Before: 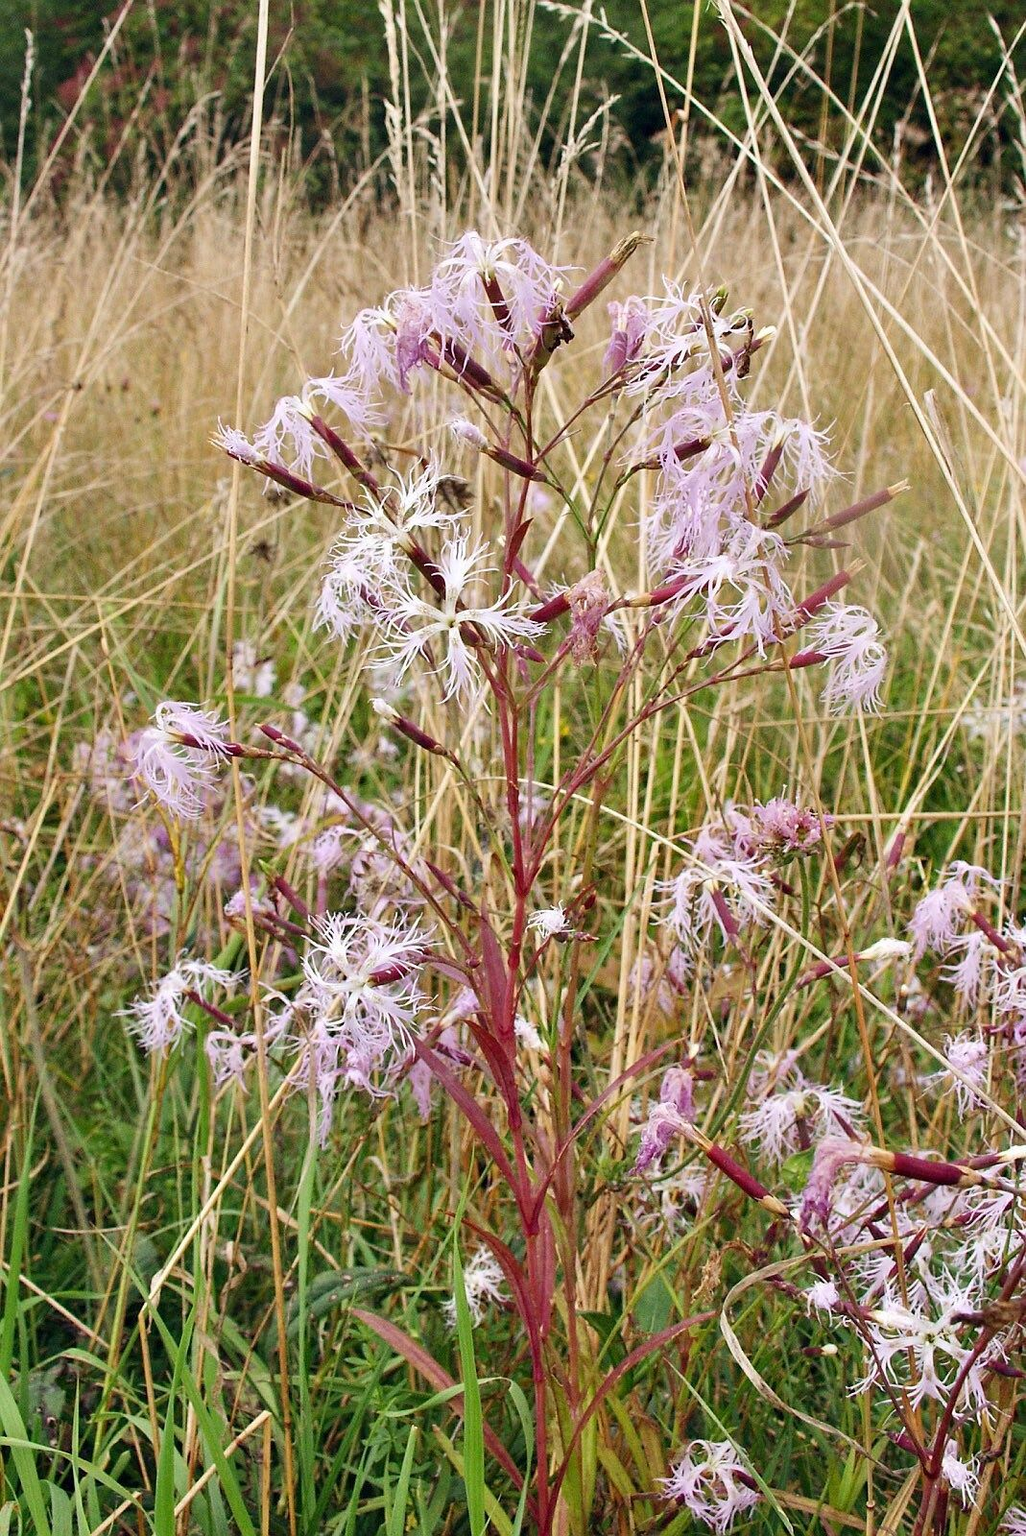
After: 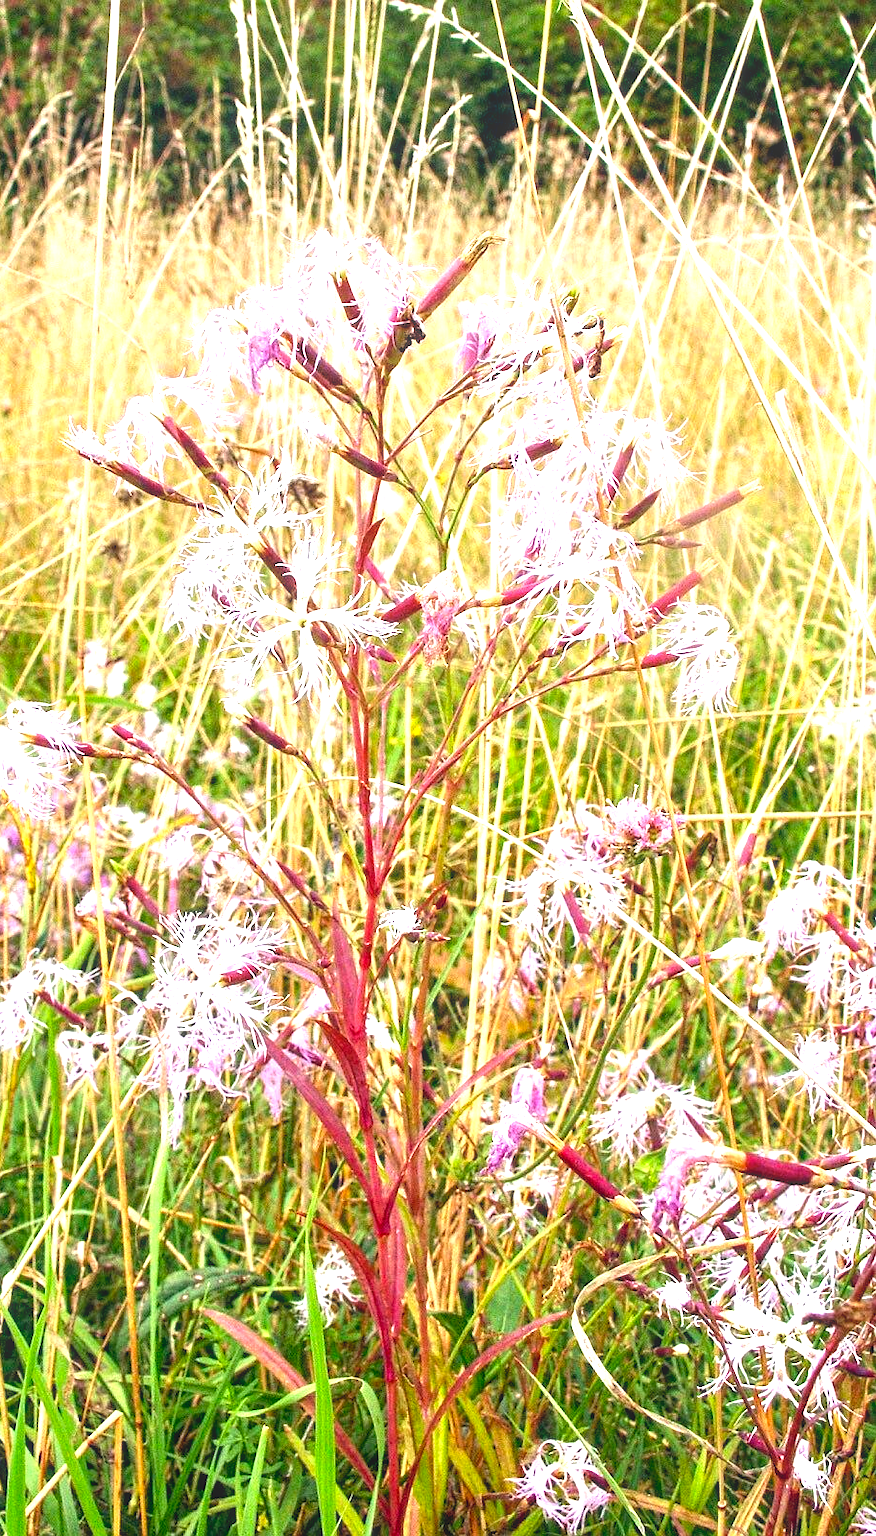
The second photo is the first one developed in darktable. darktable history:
local contrast: highlights 48%, shadows 0%, detail 100%
crop and rotate: left 14.584%
exposure: exposure 0.921 EV, compensate highlight preservation false
color balance: lift [0.991, 1, 1, 1], gamma [0.996, 1, 1, 1], input saturation 98.52%, contrast 20.34%, output saturation 103.72%
